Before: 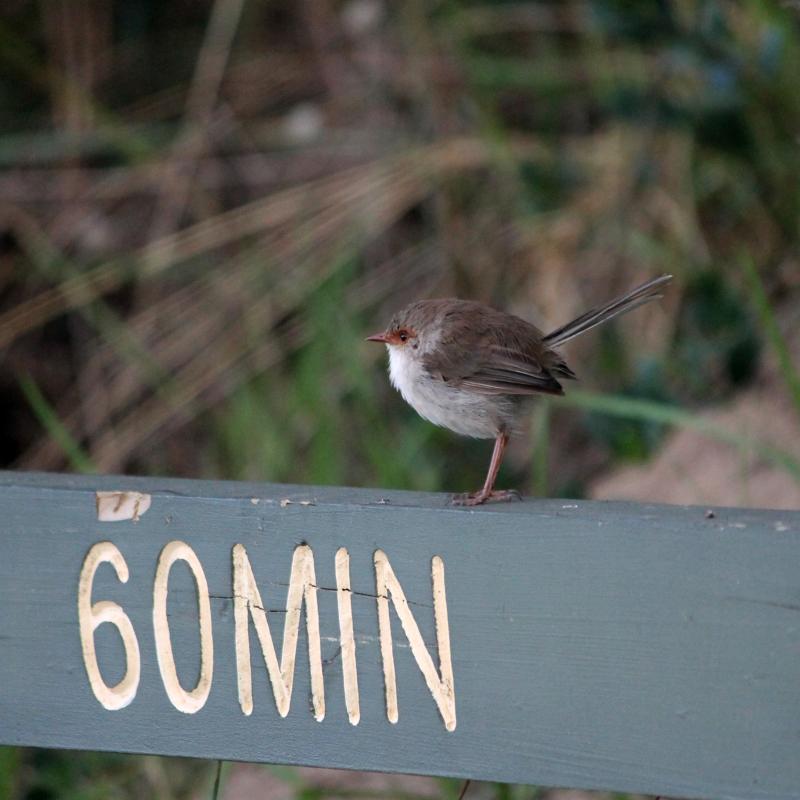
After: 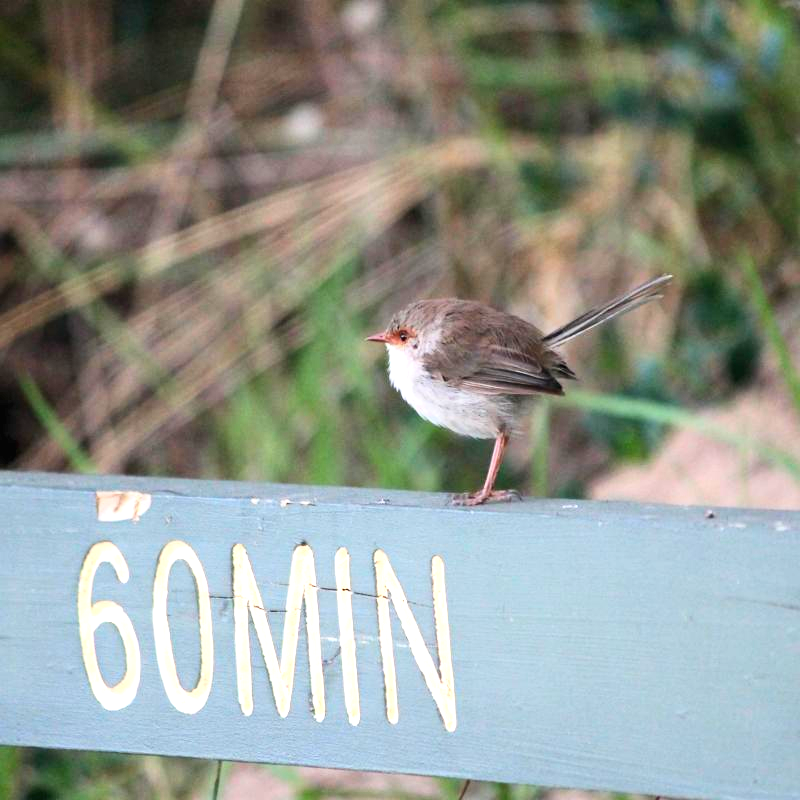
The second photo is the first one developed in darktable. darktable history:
exposure: black level correction 0, exposure 1.001 EV, compensate highlight preservation false
contrast brightness saturation: contrast 0.198, brightness 0.162, saturation 0.222
